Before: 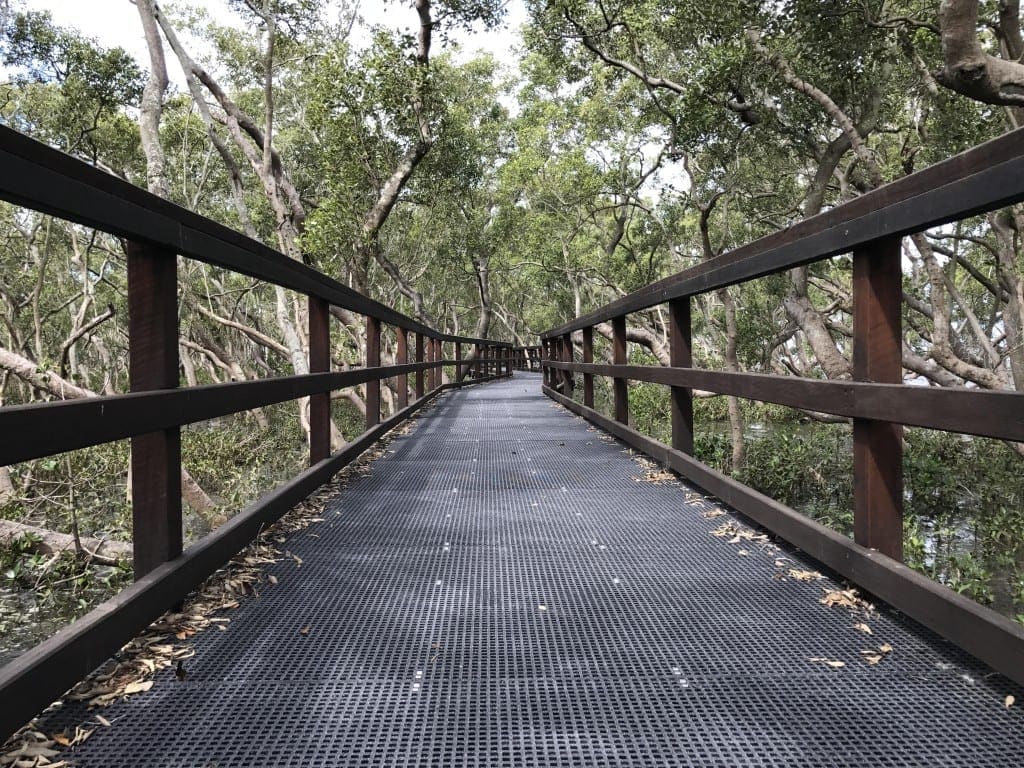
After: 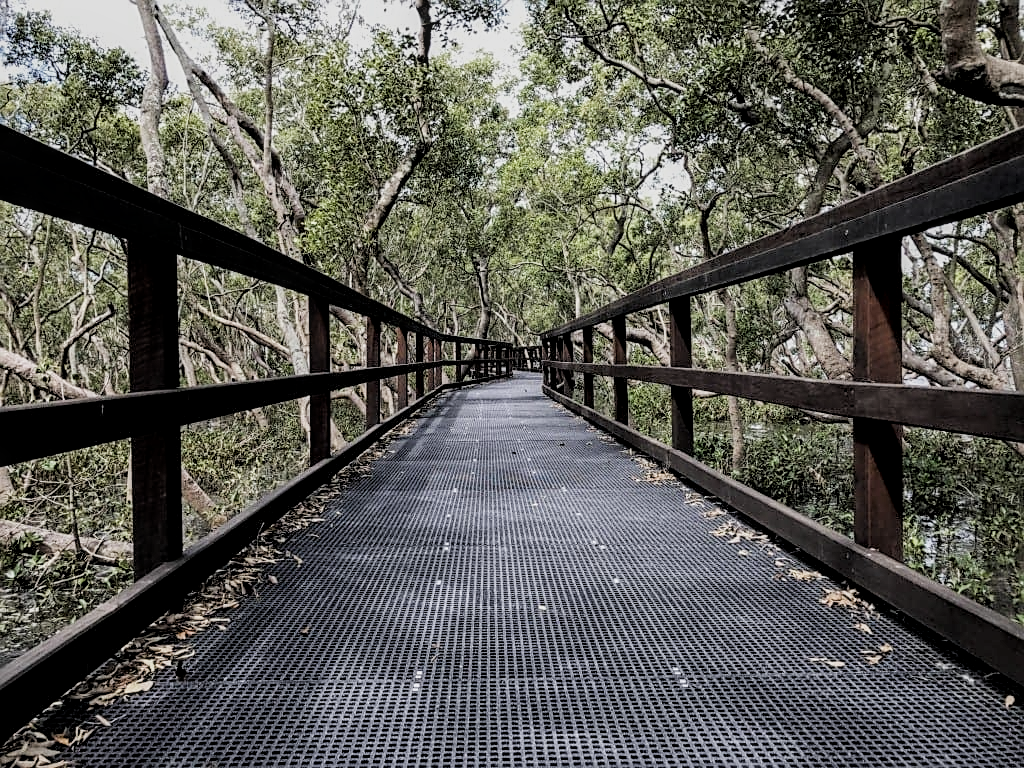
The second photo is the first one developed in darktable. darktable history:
filmic rgb: black relative exposure -5.13 EV, white relative exposure 3.98 EV, hardness 2.9, contrast 1.097, highlights saturation mix -19.02%
local contrast: detail 130%
sharpen: amount 0.499
